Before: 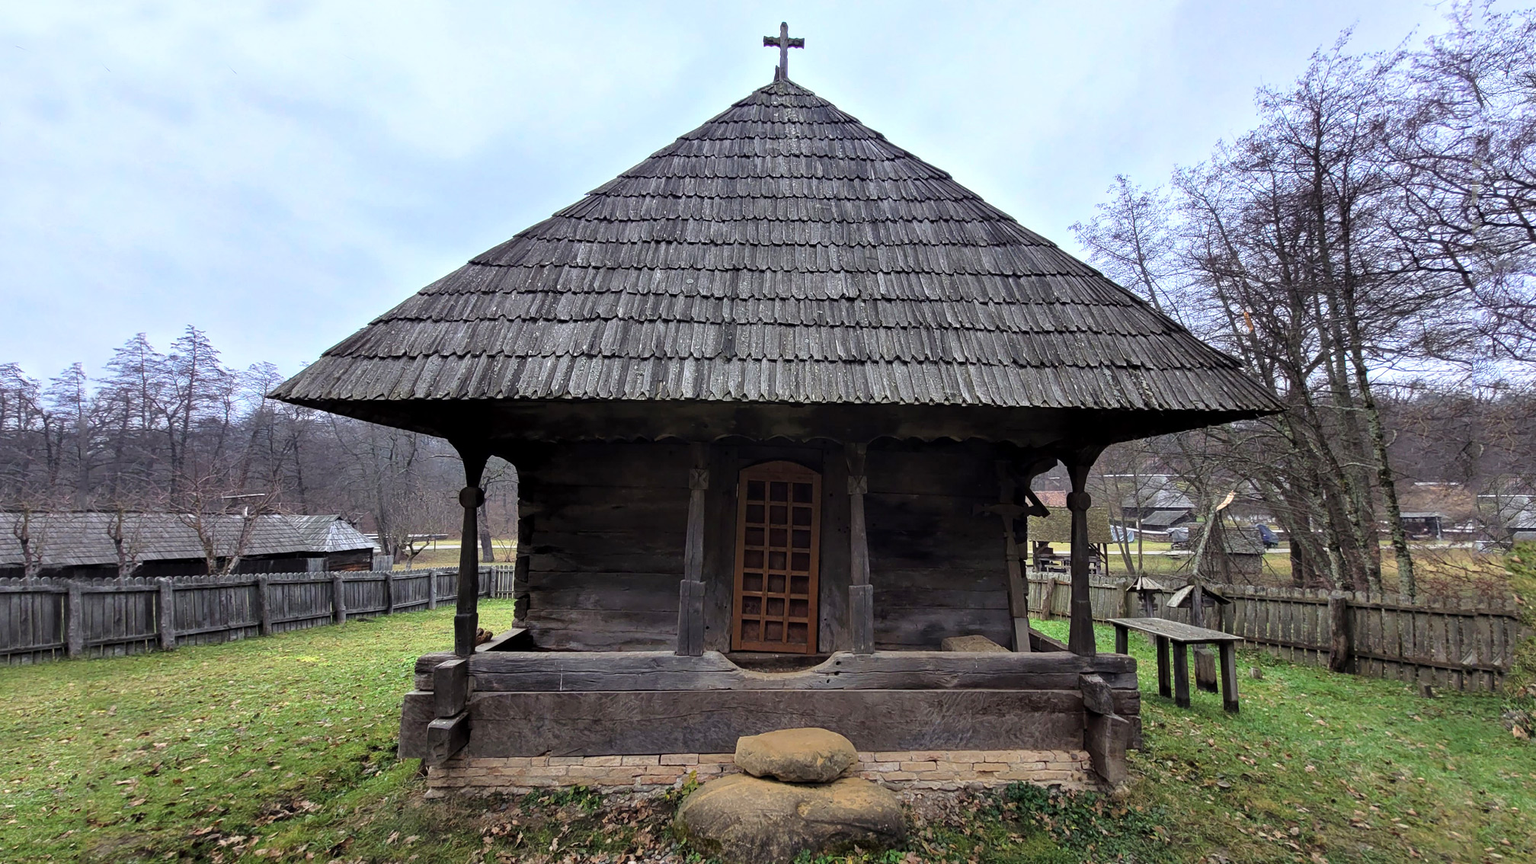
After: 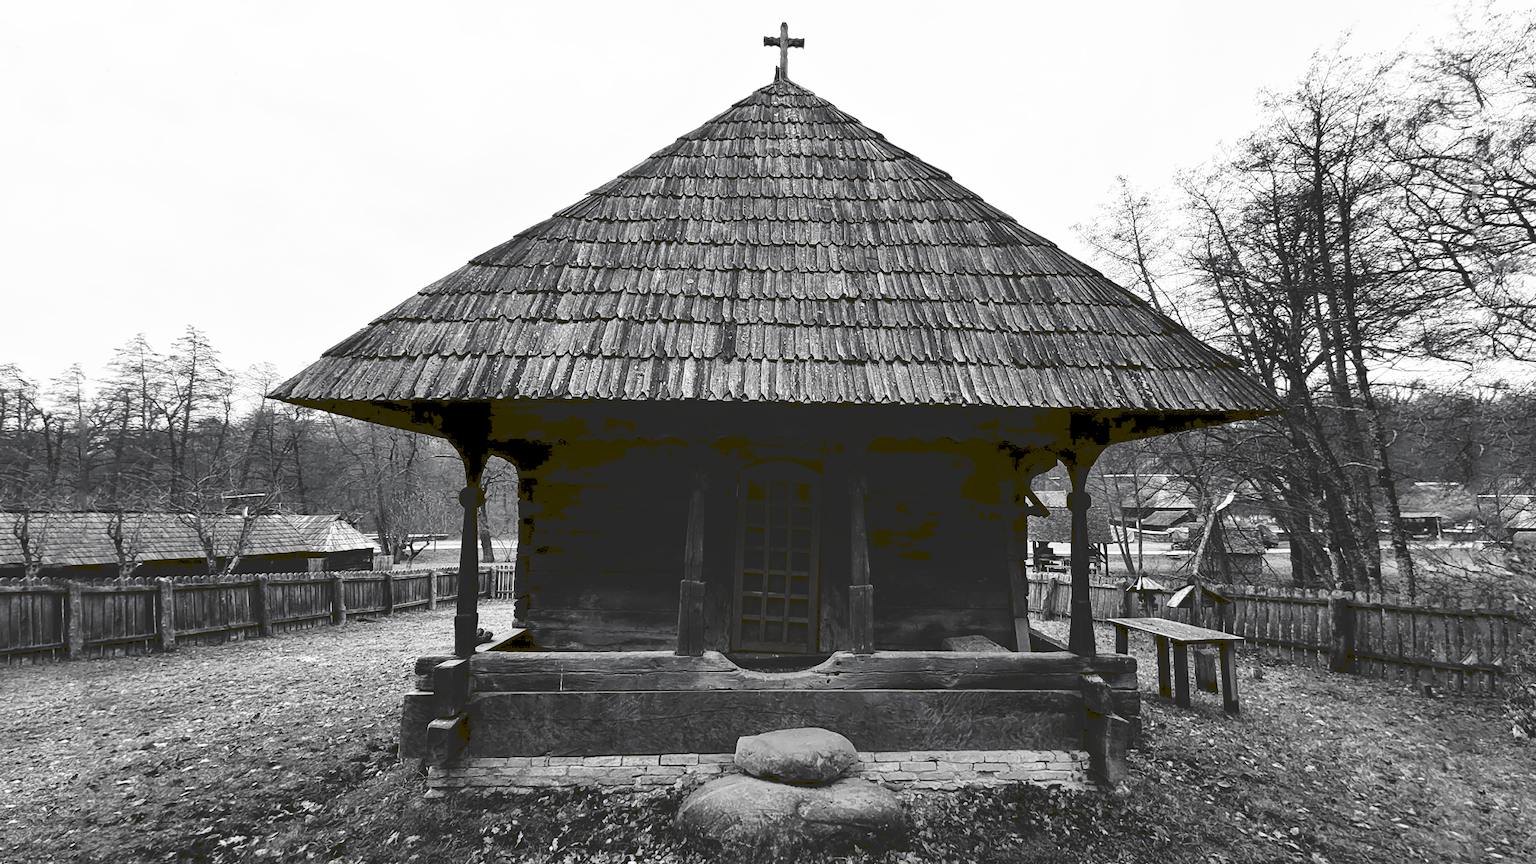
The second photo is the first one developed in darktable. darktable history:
tone curve: curves: ch0 [(0, 0) (0.003, 0.156) (0.011, 0.156) (0.025, 0.161) (0.044, 0.161) (0.069, 0.161) (0.1, 0.166) (0.136, 0.168) (0.177, 0.179) (0.224, 0.202) (0.277, 0.241) (0.335, 0.296) (0.399, 0.378) (0.468, 0.484) (0.543, 0.604) (0.623, 0.728) (0.709, 0.822) (0.801, 0.918) (0.898, 0.98) (1, 1)], preserve colors none
color look up table: target L [86.7, 88.82, 85.27, 87.05, 78.43, 71.47, 67.37, 48.04, 55.93, 50.43, 33.18, 28.41, 1.645, 200.28, 101.02, 87.41, 77.34, 75.52, 64.74, 62.08, 54.37, 55.93, 54.17, 49.83, 34.45, 33.18, 22.62, 13.23, 85.27, 87.41, 70.35, 77.83, 80.97, 60.56, 67.37, 56.83, 76.61, 41.28, 34.03, 36.57, 15.16, 19.87, 7.247, 83.84, 82.41, 55.02, 53.98, 28.85, 30.16], target a [-0.002, -0.003, -0.003, 0 ×4, 0.001, 0.001, 0.001, 0, 0, -0.154, 0, 0, -0.001, 0 ×4, 0.001 ×4, 0, 0, -0.001, -0.587, -0.003, -0.001, 0, 0.001, 0, 0, 0, 0.001, 0, 0.001, 0, 0, -0.131, -0.001, -0.707, -0.002, -0.003, 0.001, 0.001, 0, 0], target b [0.026, 0.026, 0.026, 0.002, 0.003, 0.003, 0.003, 0, -0.007, -0.007, -0.001, -0.001, 1.891, 0, -0.001, 0.003 ×4, 0.002, -0.007 ×4, -0.001, -0.001, 0.007, 8.594, 0.026, 0.003, 0.003, -0.005, 0.003, 0.002, 0.003, -0.004, 0.003, -0.004, -0.001, -0.001, 1.667, 0.007, 8.72, 0.026, 0.026, -0.004, -0.005, -0.001, -0.001], num patches 49
